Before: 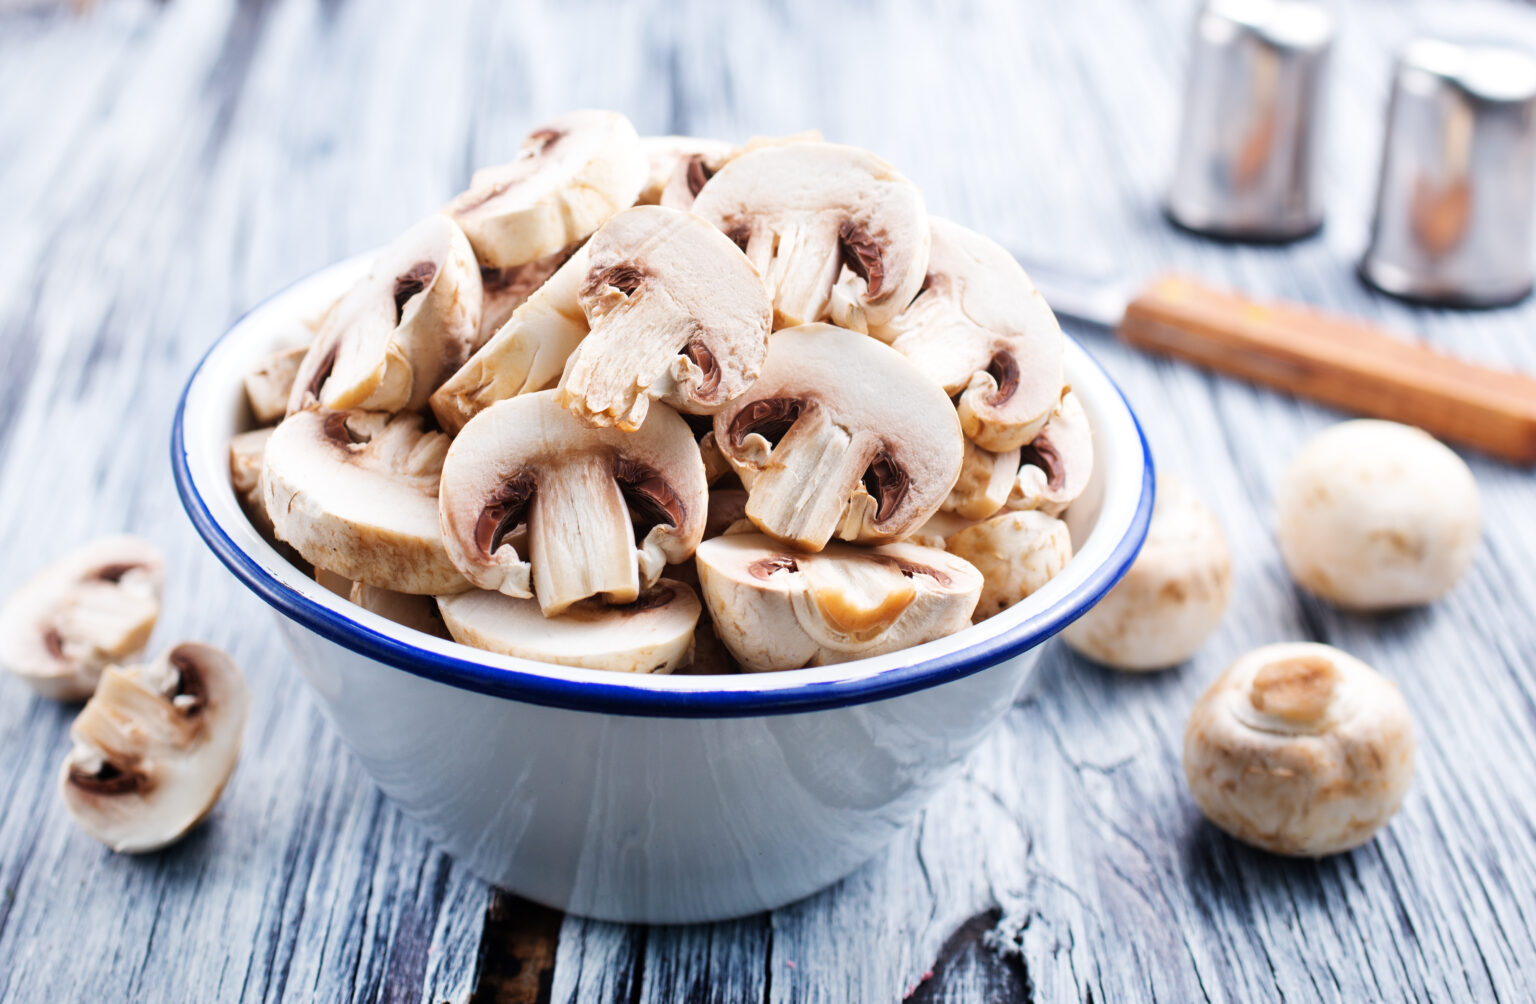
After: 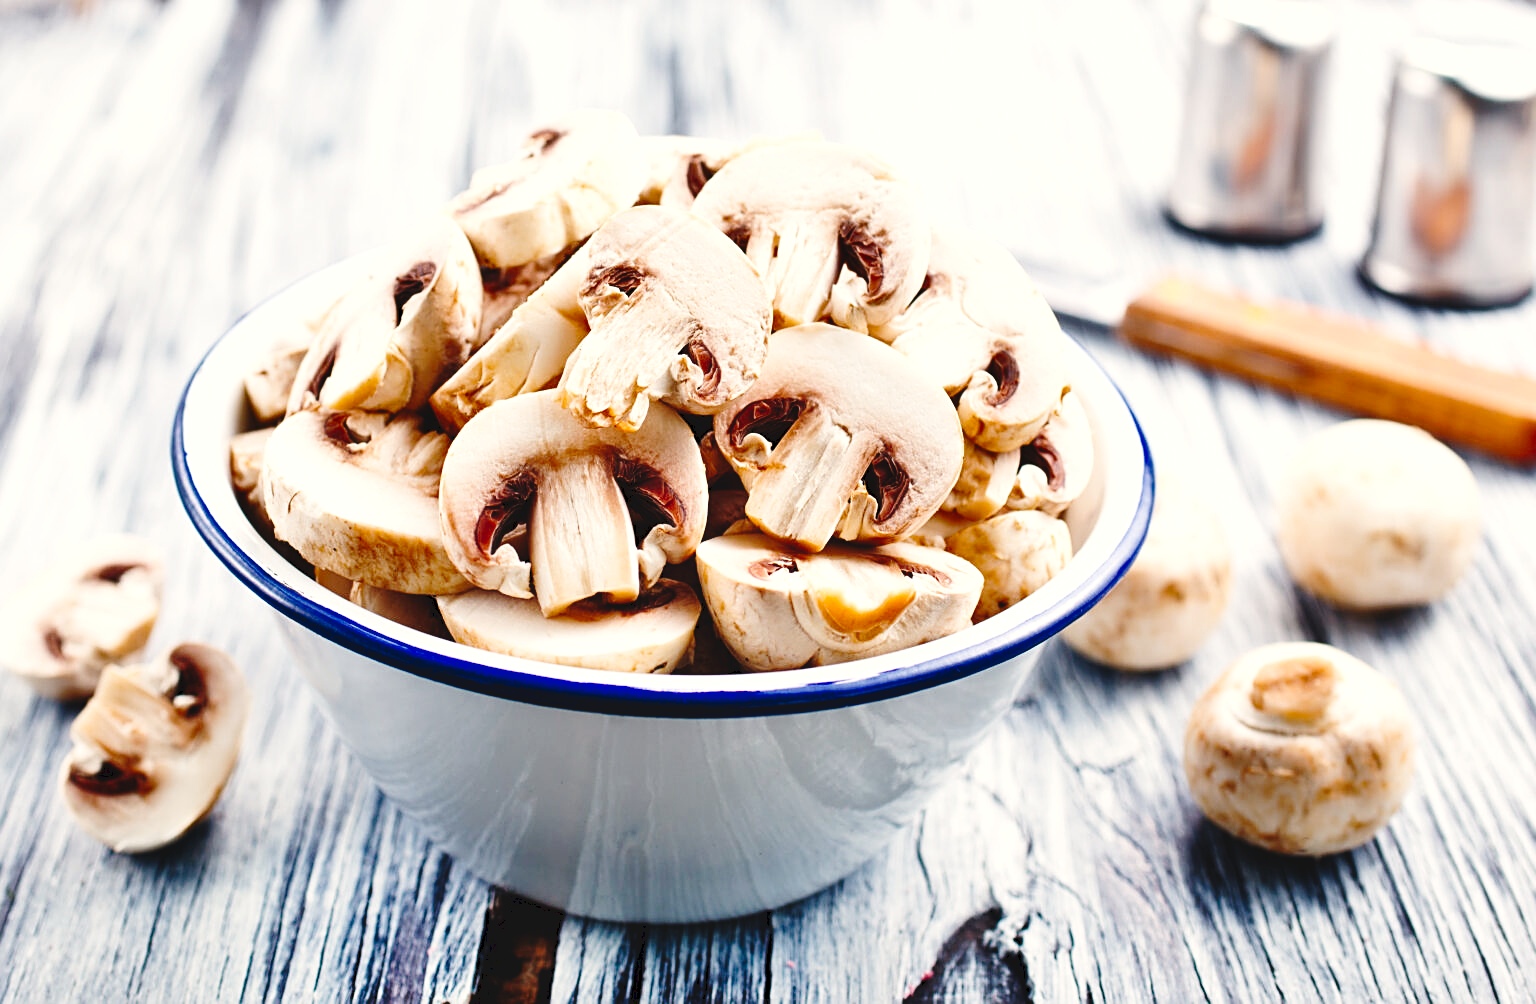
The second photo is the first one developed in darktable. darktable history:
white balance: red 1.045, blue 0.932
exposure: exposure 0.2 EV, compensate highlight preservation false
sharpen: on, module defaults
color balance rgb: perceptual saturation grading › global saturation 8.89%, saturation formula JzAzBz (2021)
tone curve: curves: ch0 [(0, 0) (0.003, 0.072) (0.011, 0.073) (0.025, 0.072) (0.044, 0.076) (0.069, 0.089) (0.1, 0.103) (0.136, 0.123) (0.177, 0.158) (0.224, 0.21) (0.277, 0.275) (0.335, 0.372) (0.399, 0.463) (0.468, 0.556) (0.543, 0.633) (0.623, 0.712) (0.709, 0.795) (0.801, 0.869) (0.898, 0.942) (1, 1)], preserve colors none
shadows and highlights: shadows -88.03, highlights -35.45, shadows color adjustment 99.15%, highlights color adjustment 0%, soften with gaussian
